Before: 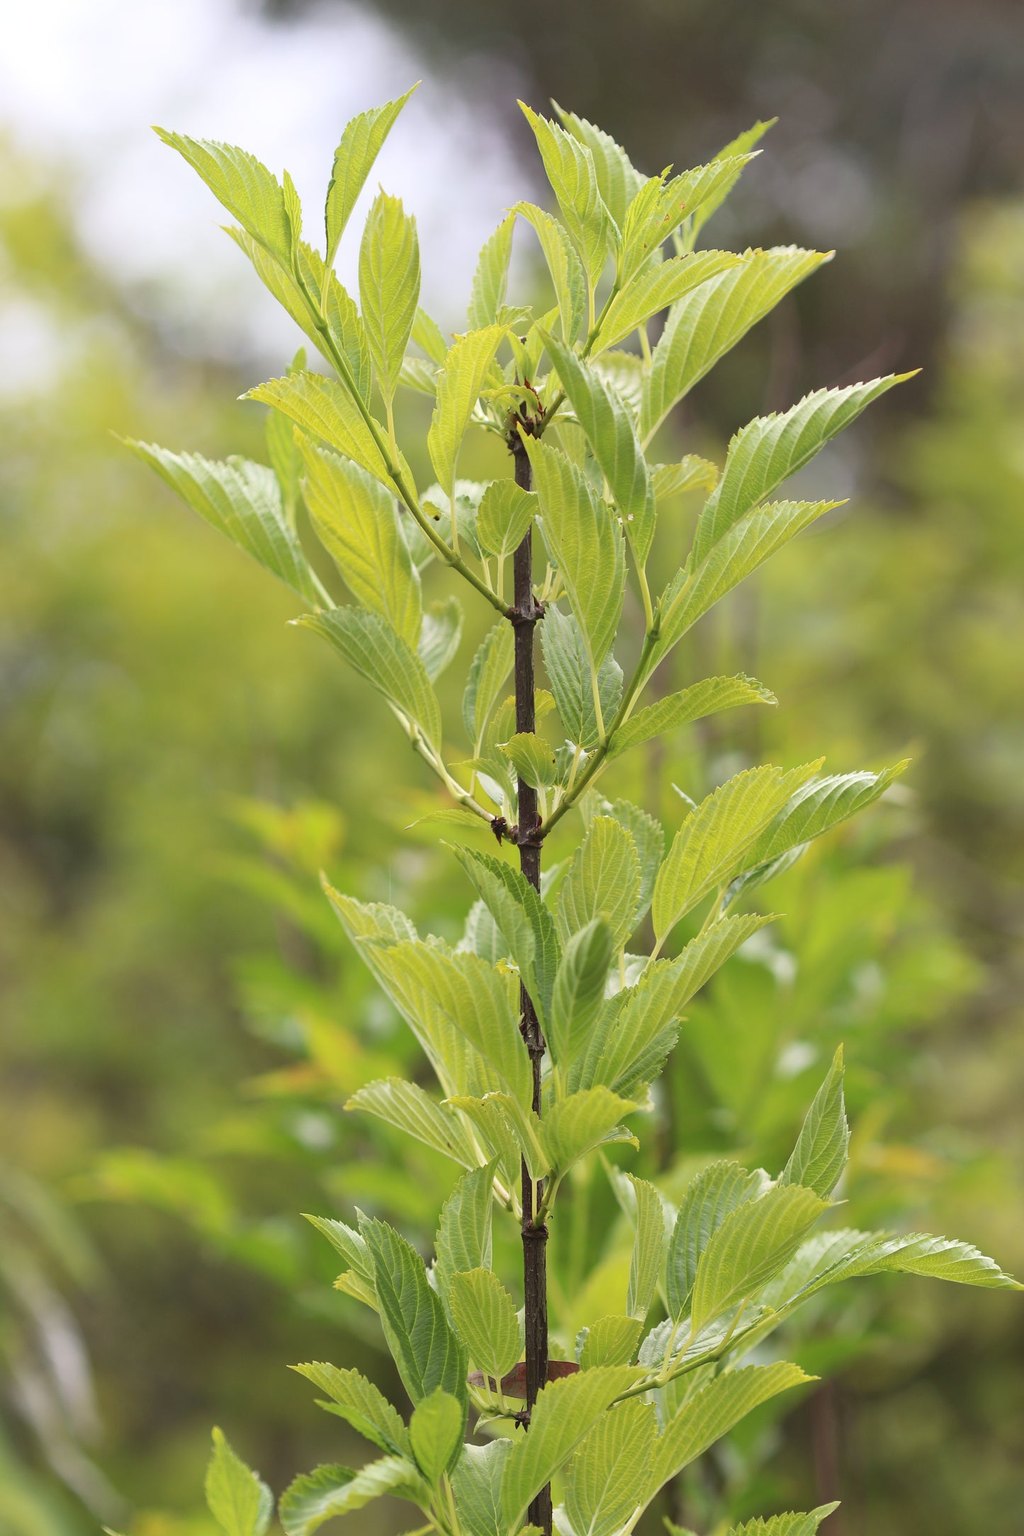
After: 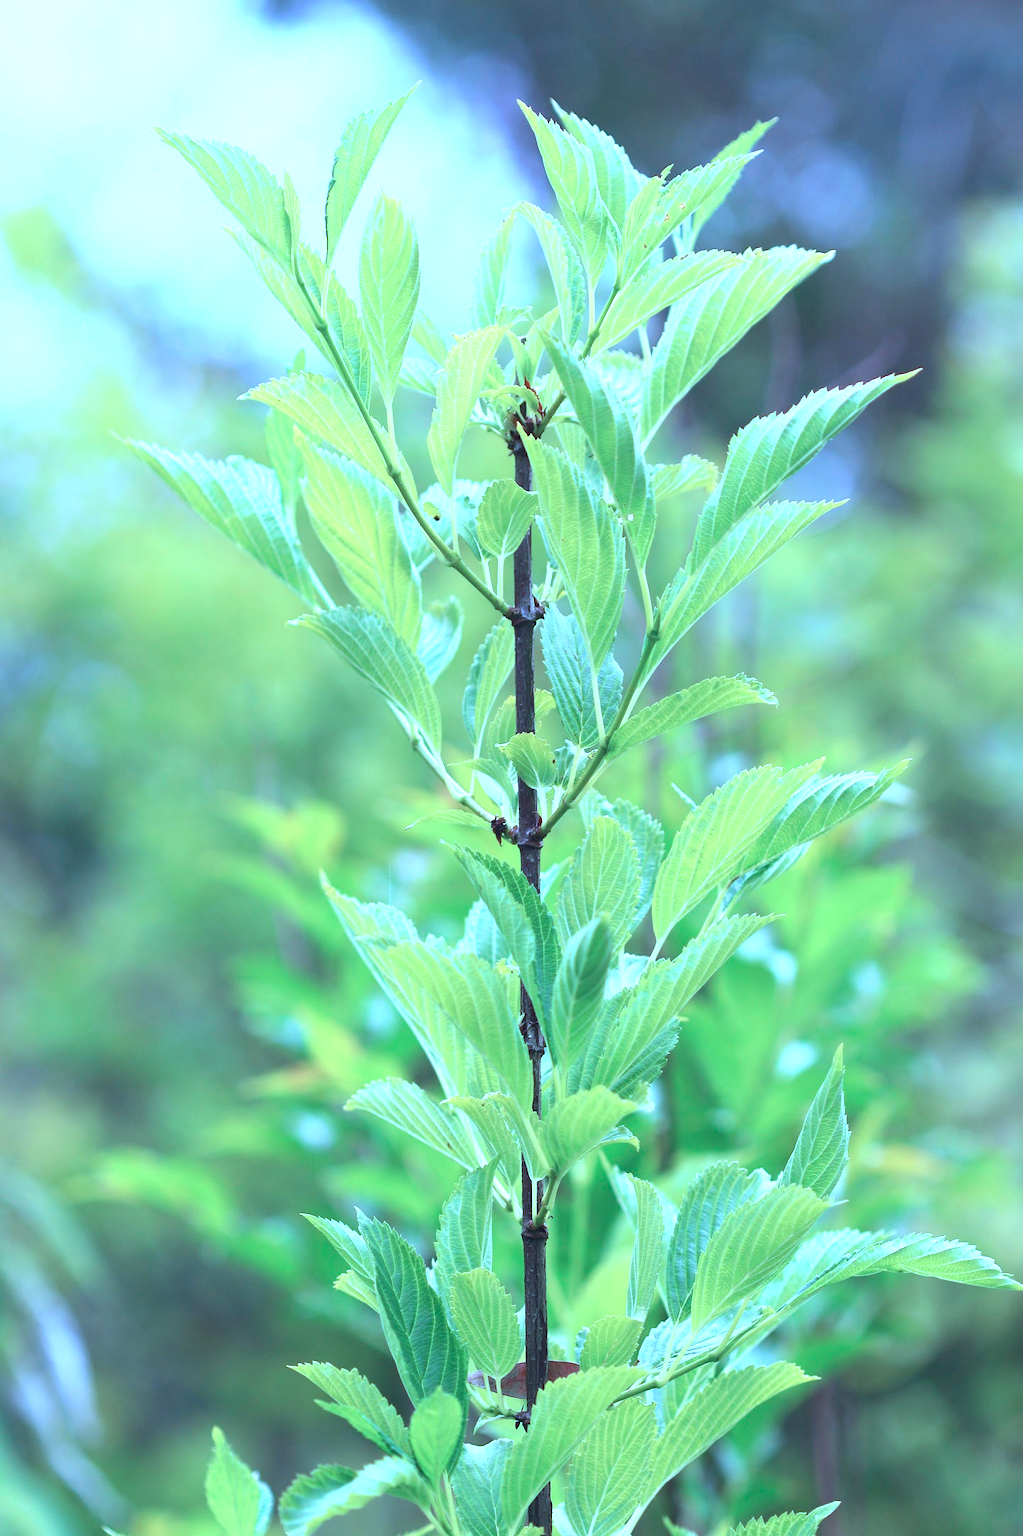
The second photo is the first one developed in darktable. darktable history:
color calibration: illuminant as shot in camera, x 0.442, y 0.413, temperature 2903.13 K
levels: levels [0, 0.394, 0.787]
